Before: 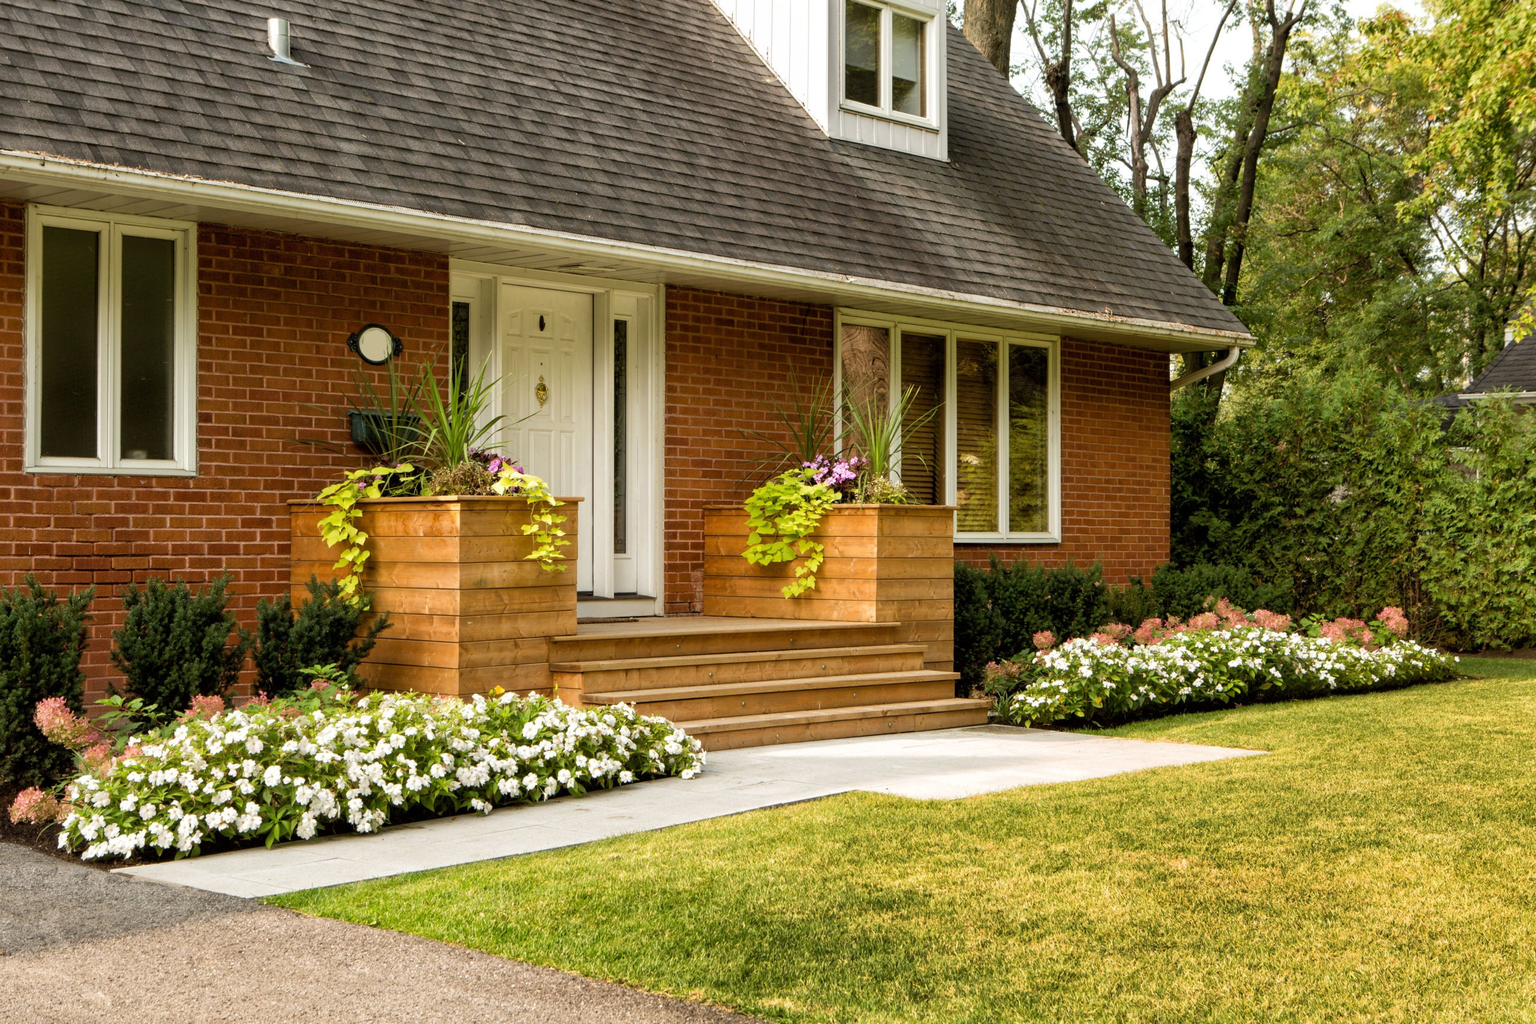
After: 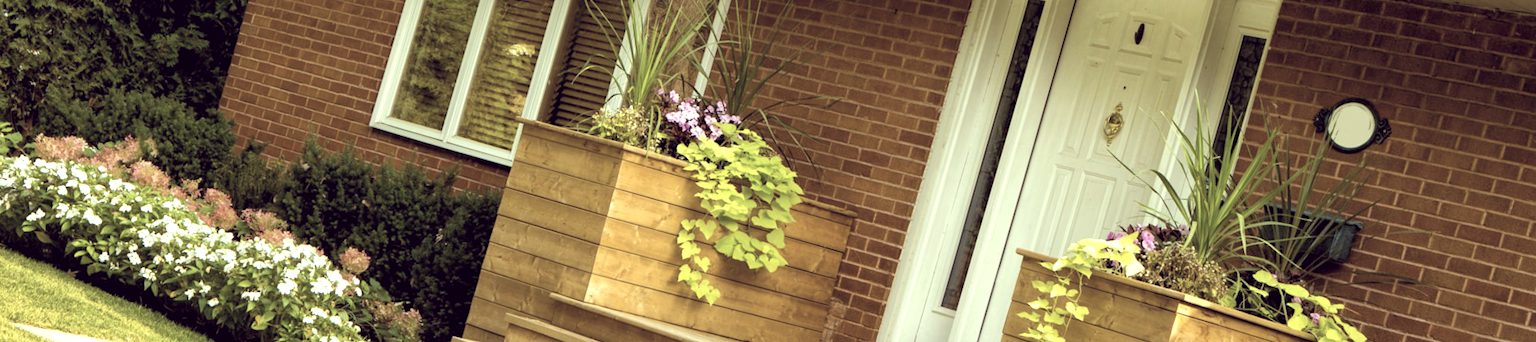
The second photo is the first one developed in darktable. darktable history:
crop and rotate: angle 16.12°, top 30.835%, bottom 35.653%
color balance rgb: linear chroma grading › global chroma 15%, perceptual saturation grading › global saturation 30%
exposure: black level correction 0.001, exposure 0.5 EV, compensate exposure bias true, compensate highlight preservation false
color correction: highlights a* -20.17, highlights b* 20.27, shadows a* 20.03, shadows b* -20.46, saturation 0.43
